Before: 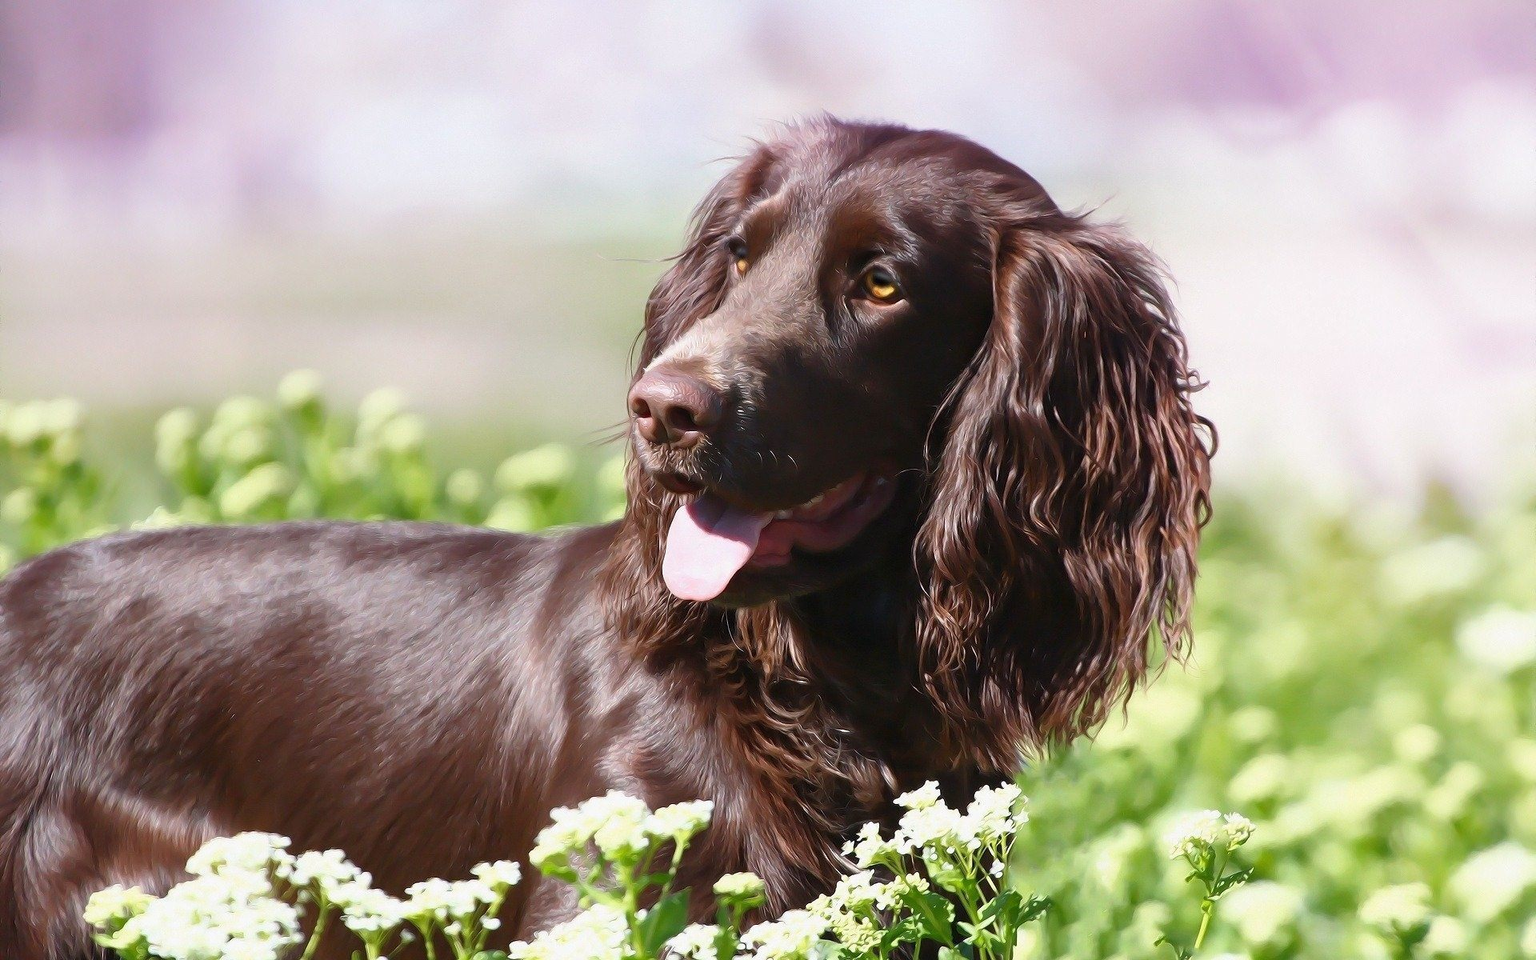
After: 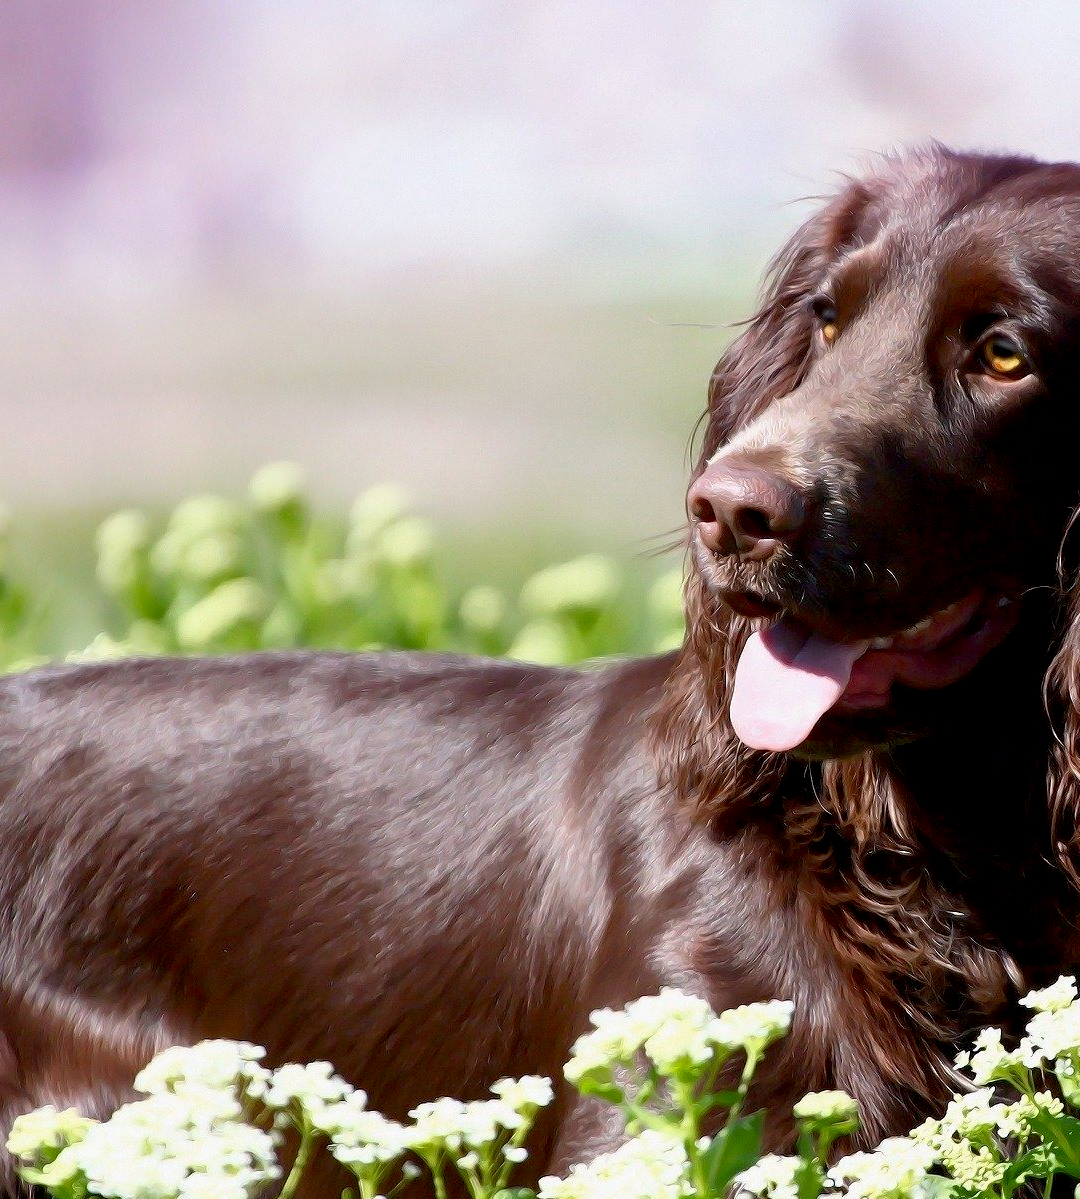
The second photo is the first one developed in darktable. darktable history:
exposure: black level correction 0.012, compensate highlight preservation false
crop: left 5.114%, right 38.589%
